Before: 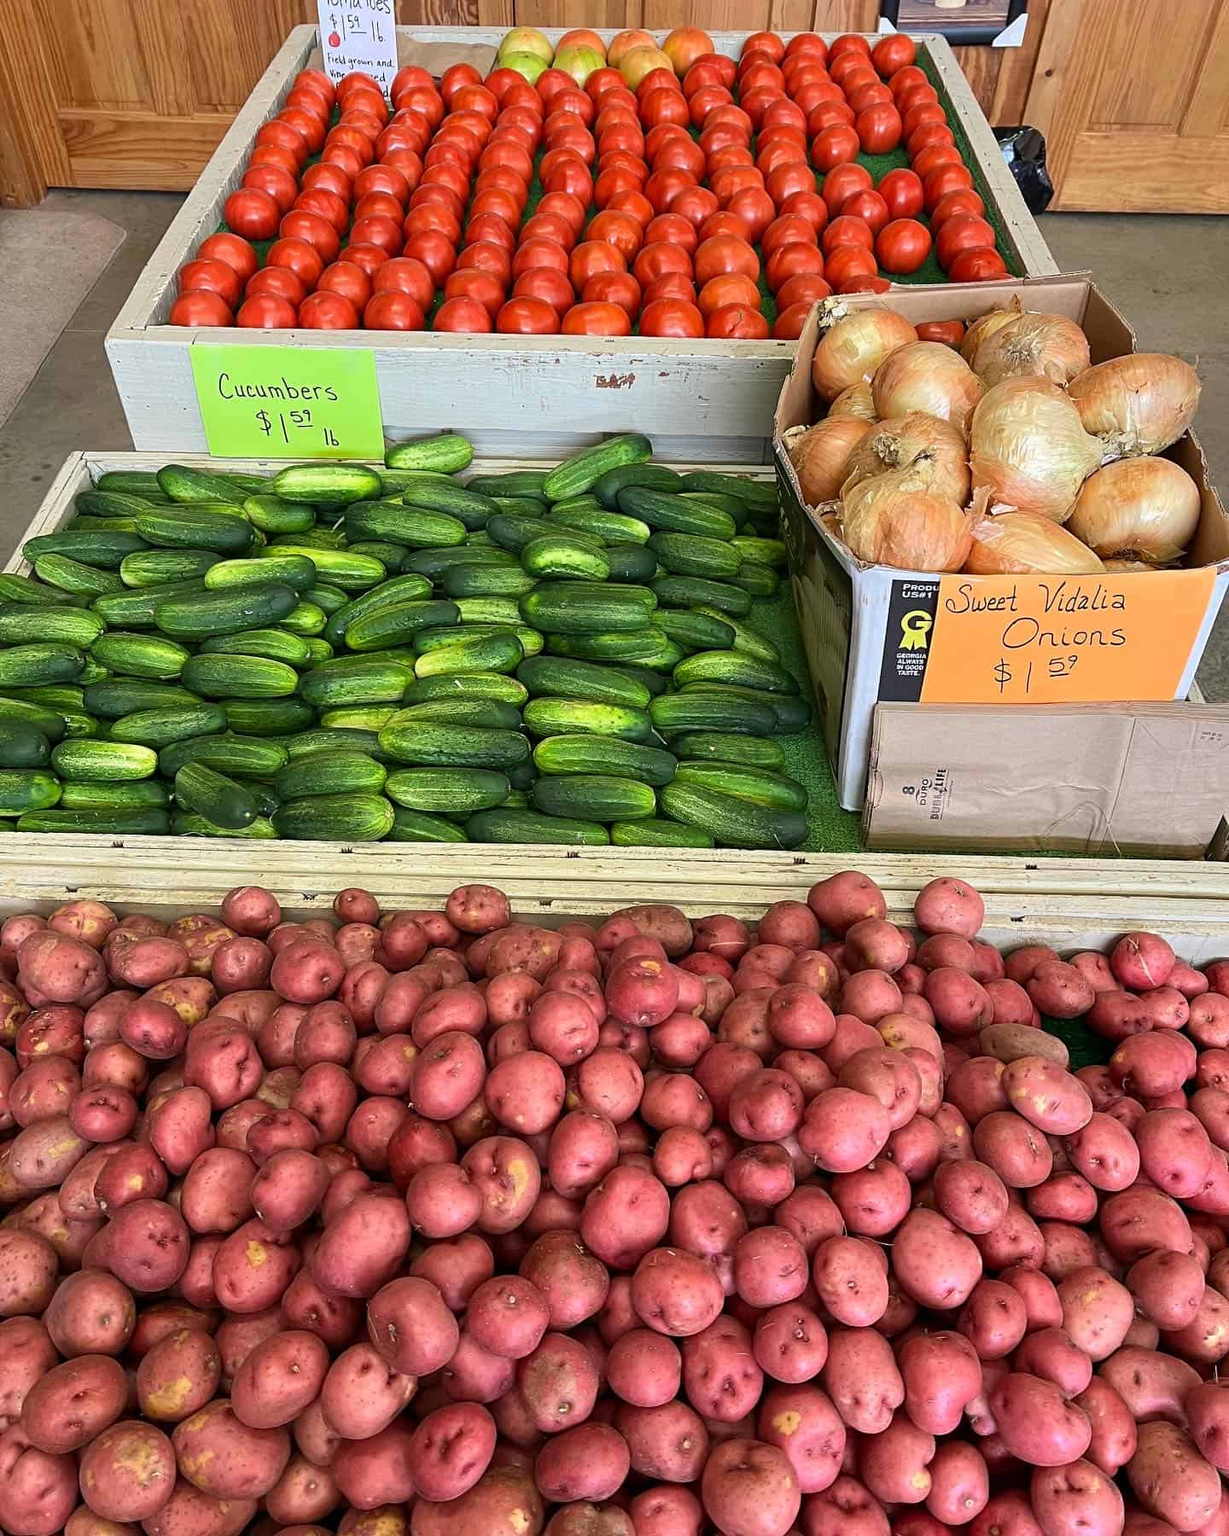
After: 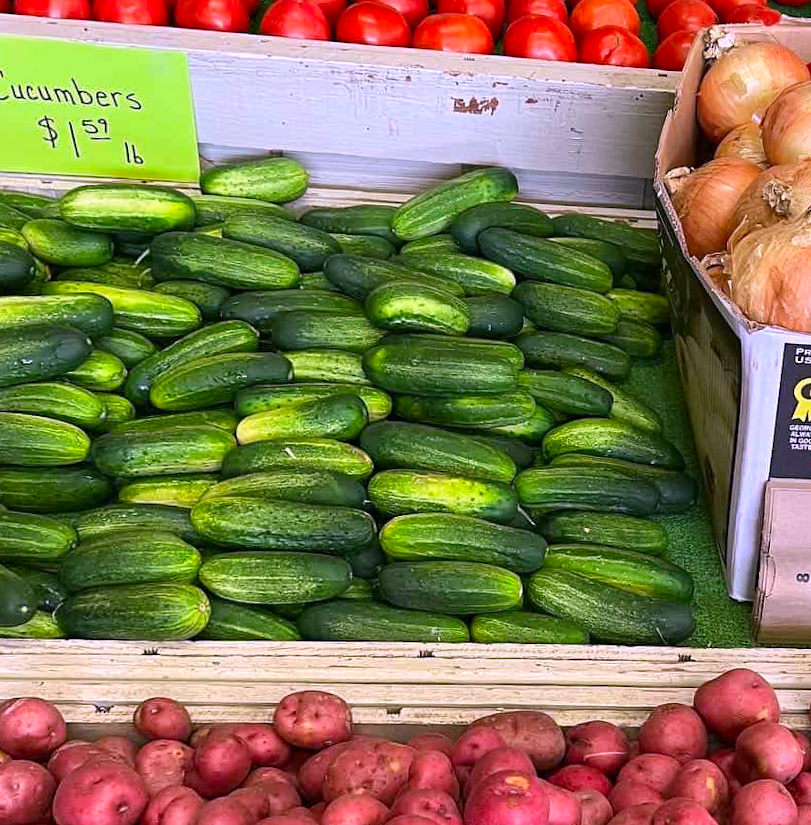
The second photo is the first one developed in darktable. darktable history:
crop: left 20.932%, top 15.471%, right 21.848%, bottom 34.081%
color correction: highlights a* 3.22, highlights b* 1.93, saturation 1.19
white balance: red 1.042, blue 1.17
rotate and perspective: rotation -0.013°, lens shift (vertical) -0.027, lens shift (horizontal) 0.178, crop left 0.016, crop right 0.989, crop top 0.082, crop bottom 0.918
